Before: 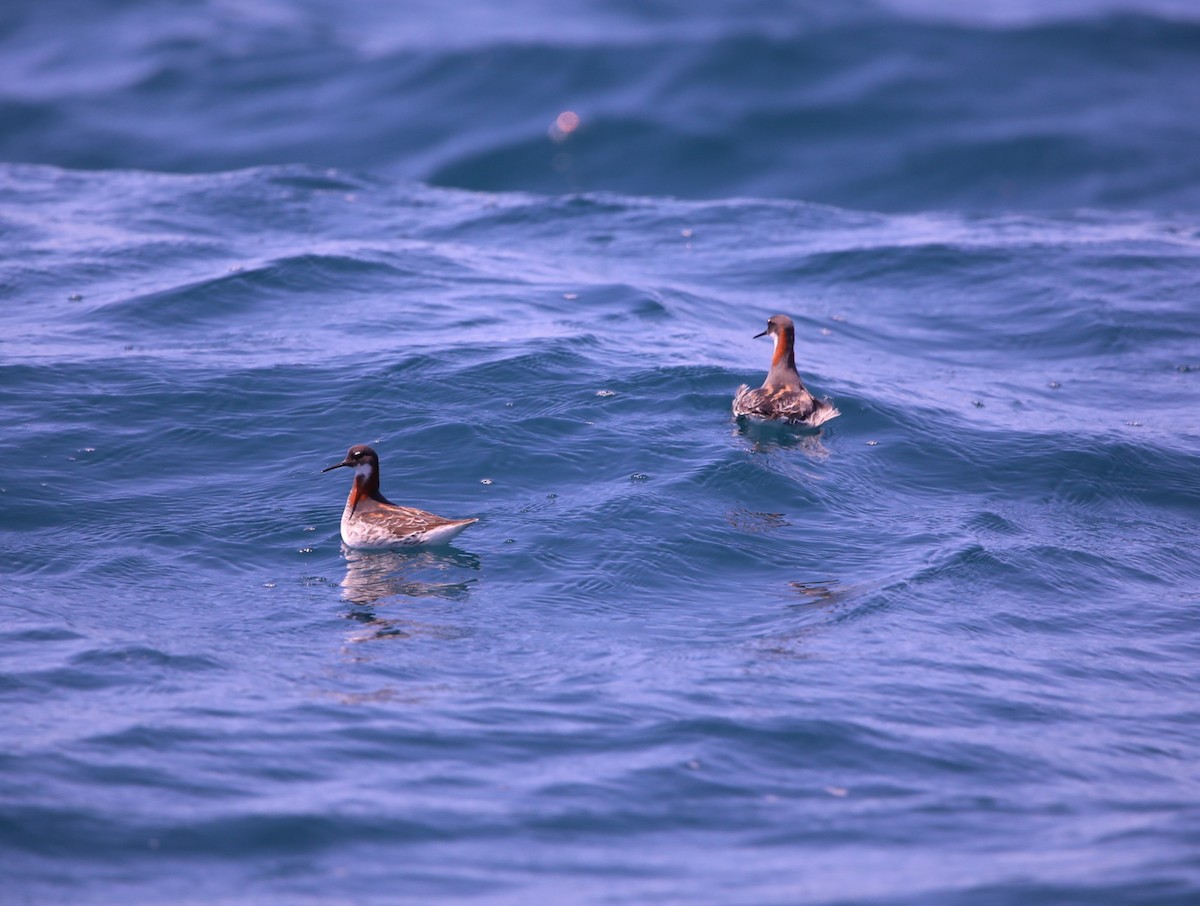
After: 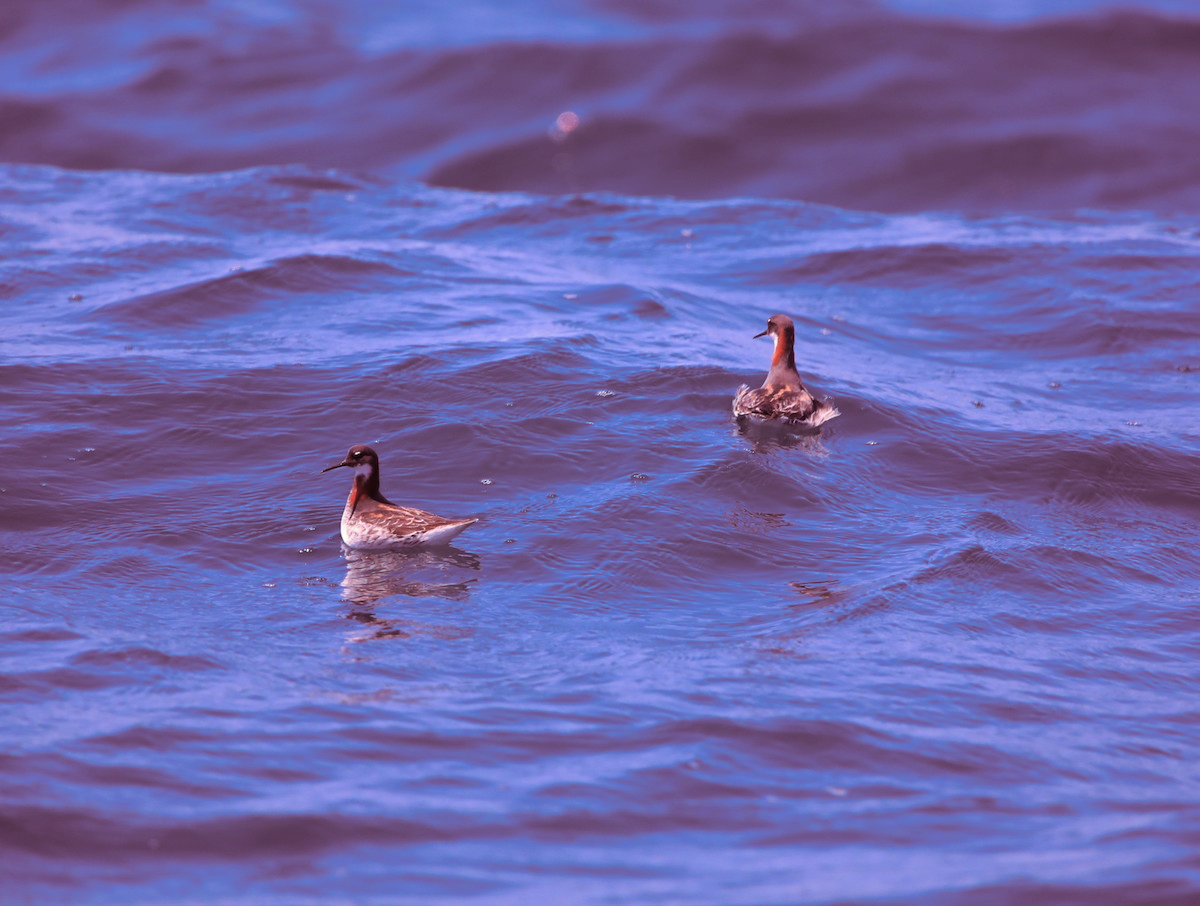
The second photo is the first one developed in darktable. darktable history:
color zones: curves: ch0 [(0, 0.613) (0.01, 0.613) (0.245, 0.448) (0.498, 0.529) (0.642, 0.665) (0.879, 0.777) (0.99, 0.613)]; ch1 [(0, 0) (0.143, 0) (0.286, 0) (0.429, 0) (0.571, 0) (0.714, 0) (0.857, 0)], mix -121.96%
split-toning: on, module defaults
